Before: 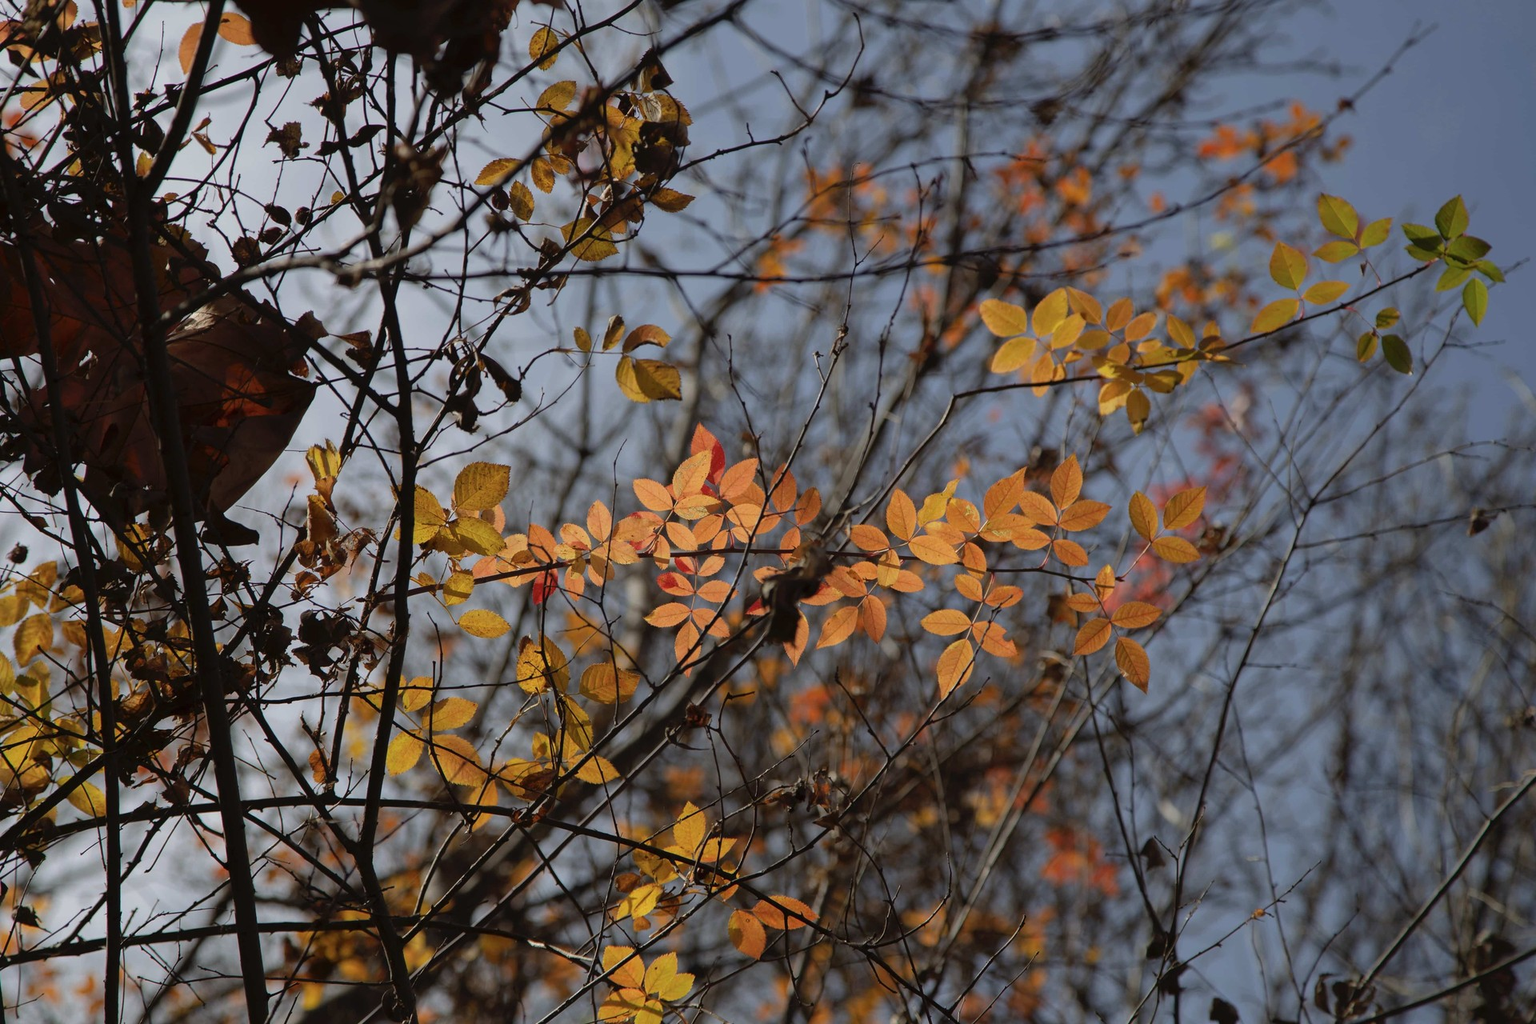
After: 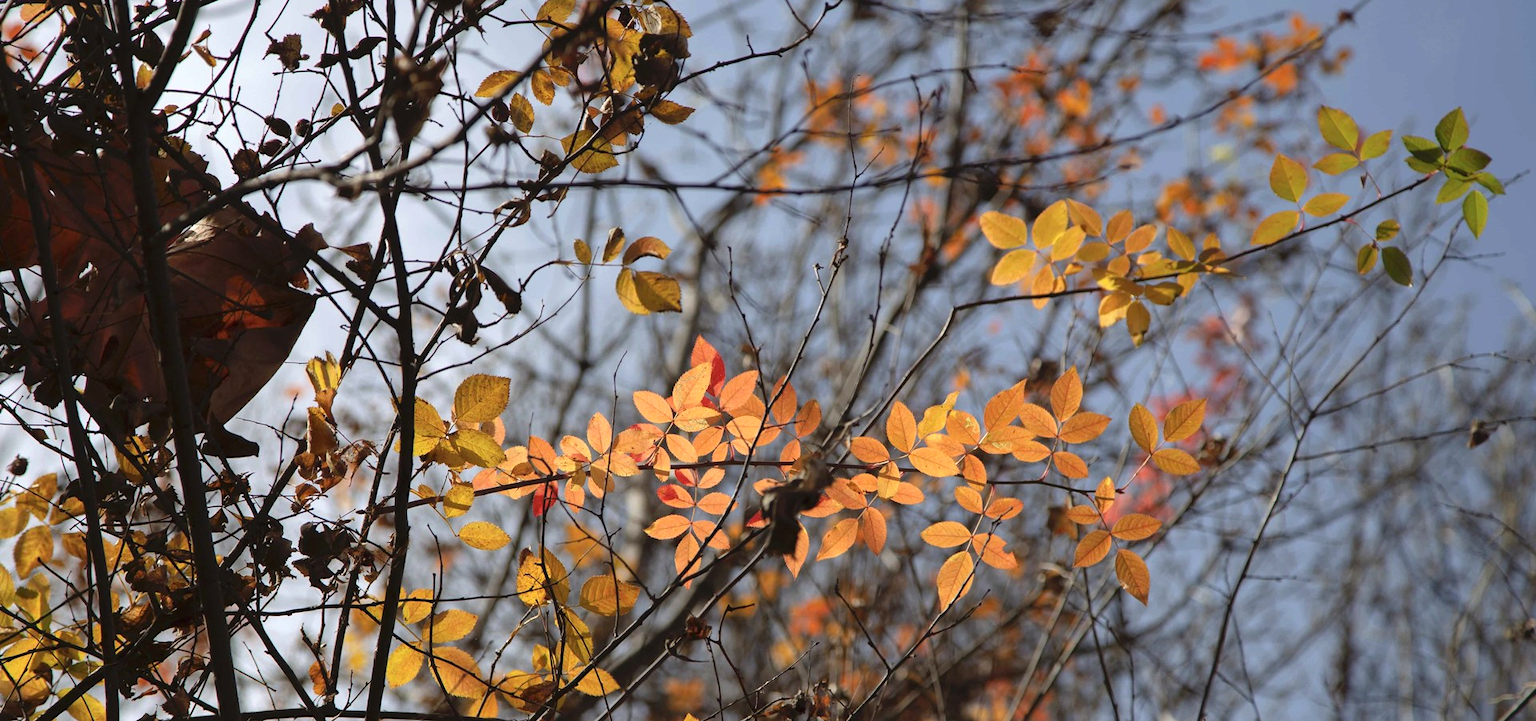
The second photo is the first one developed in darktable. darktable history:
crop and rotate: top 8.655%, bottom 20.869%
exposure: black level correction 0, exposure 0.701 EV, compensate highlight preservation false
